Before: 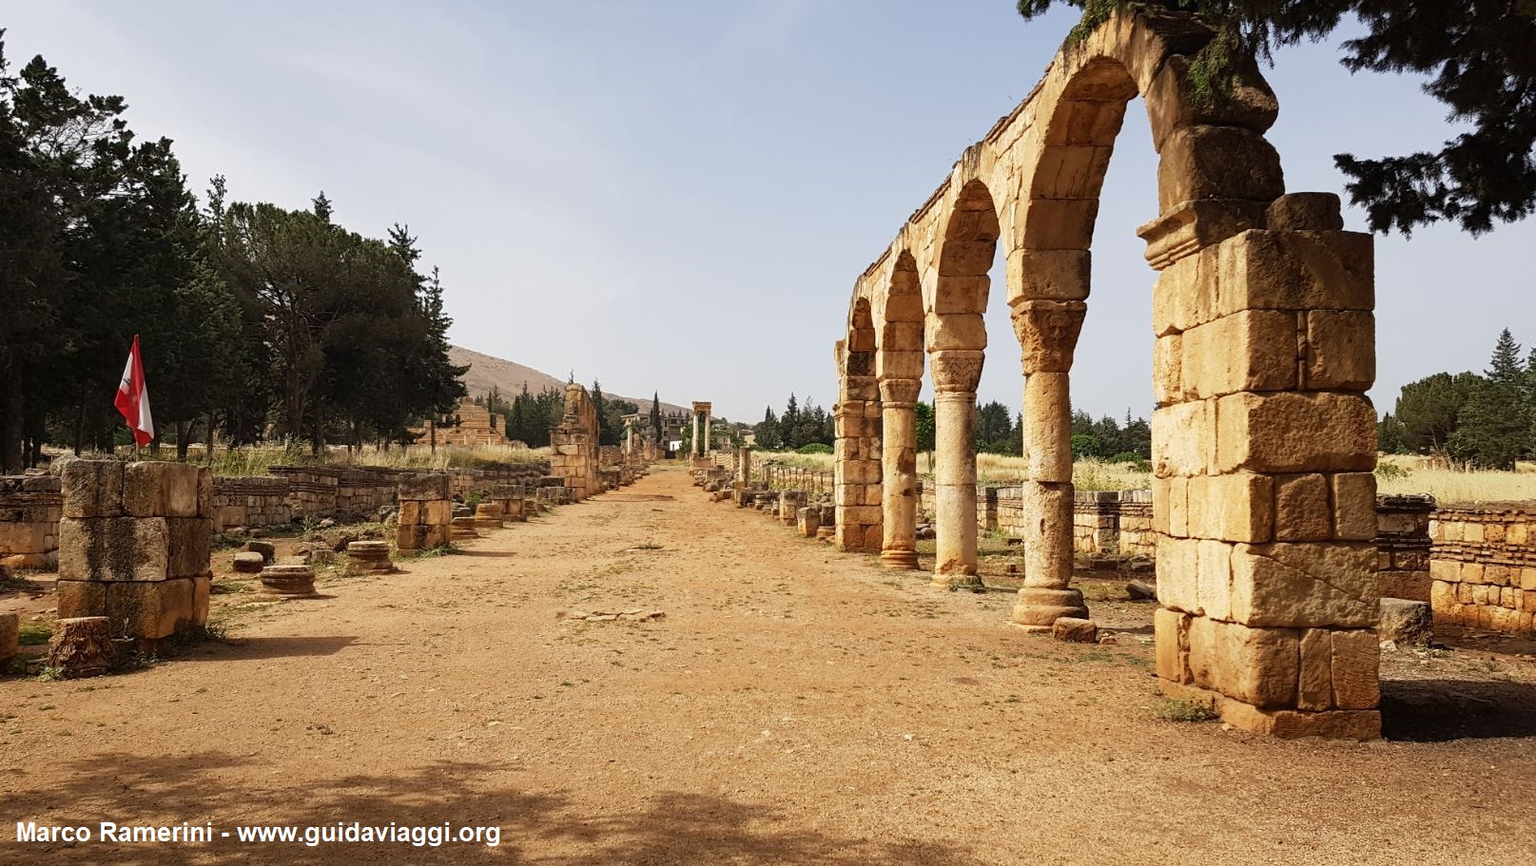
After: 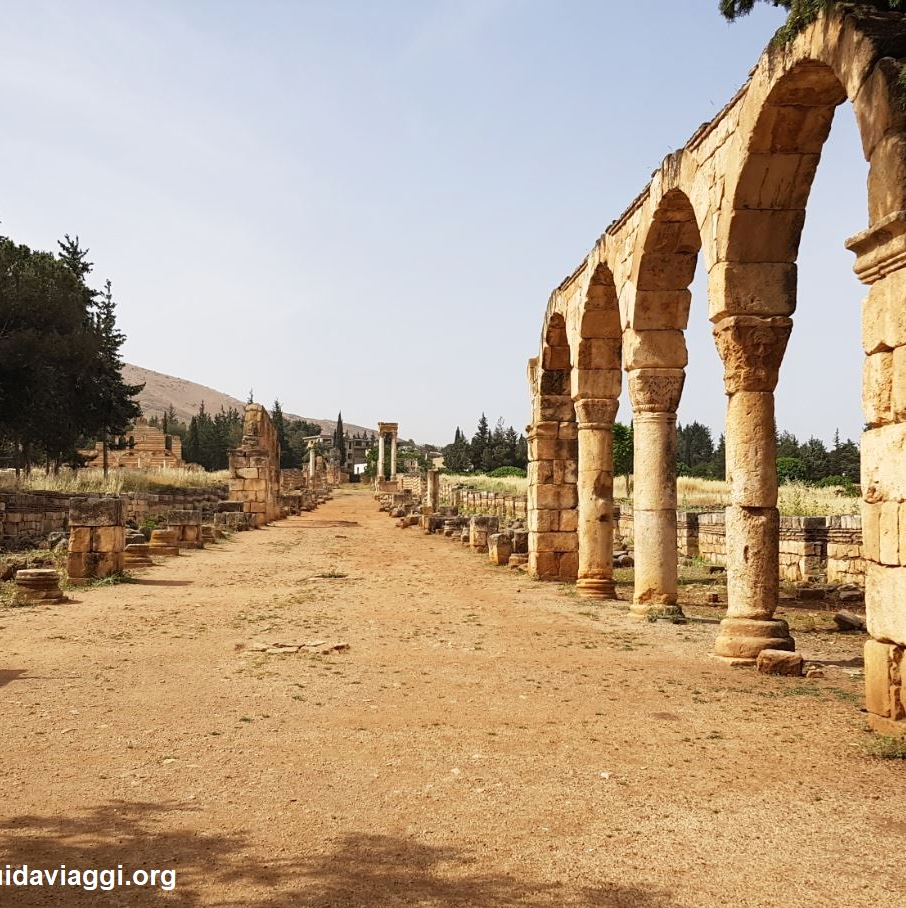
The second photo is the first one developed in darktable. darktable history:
vibrance: vibrance 15%
crop: left 21.674%, right 22.086%
shadows and highlights: shadows 0, highlights 40
